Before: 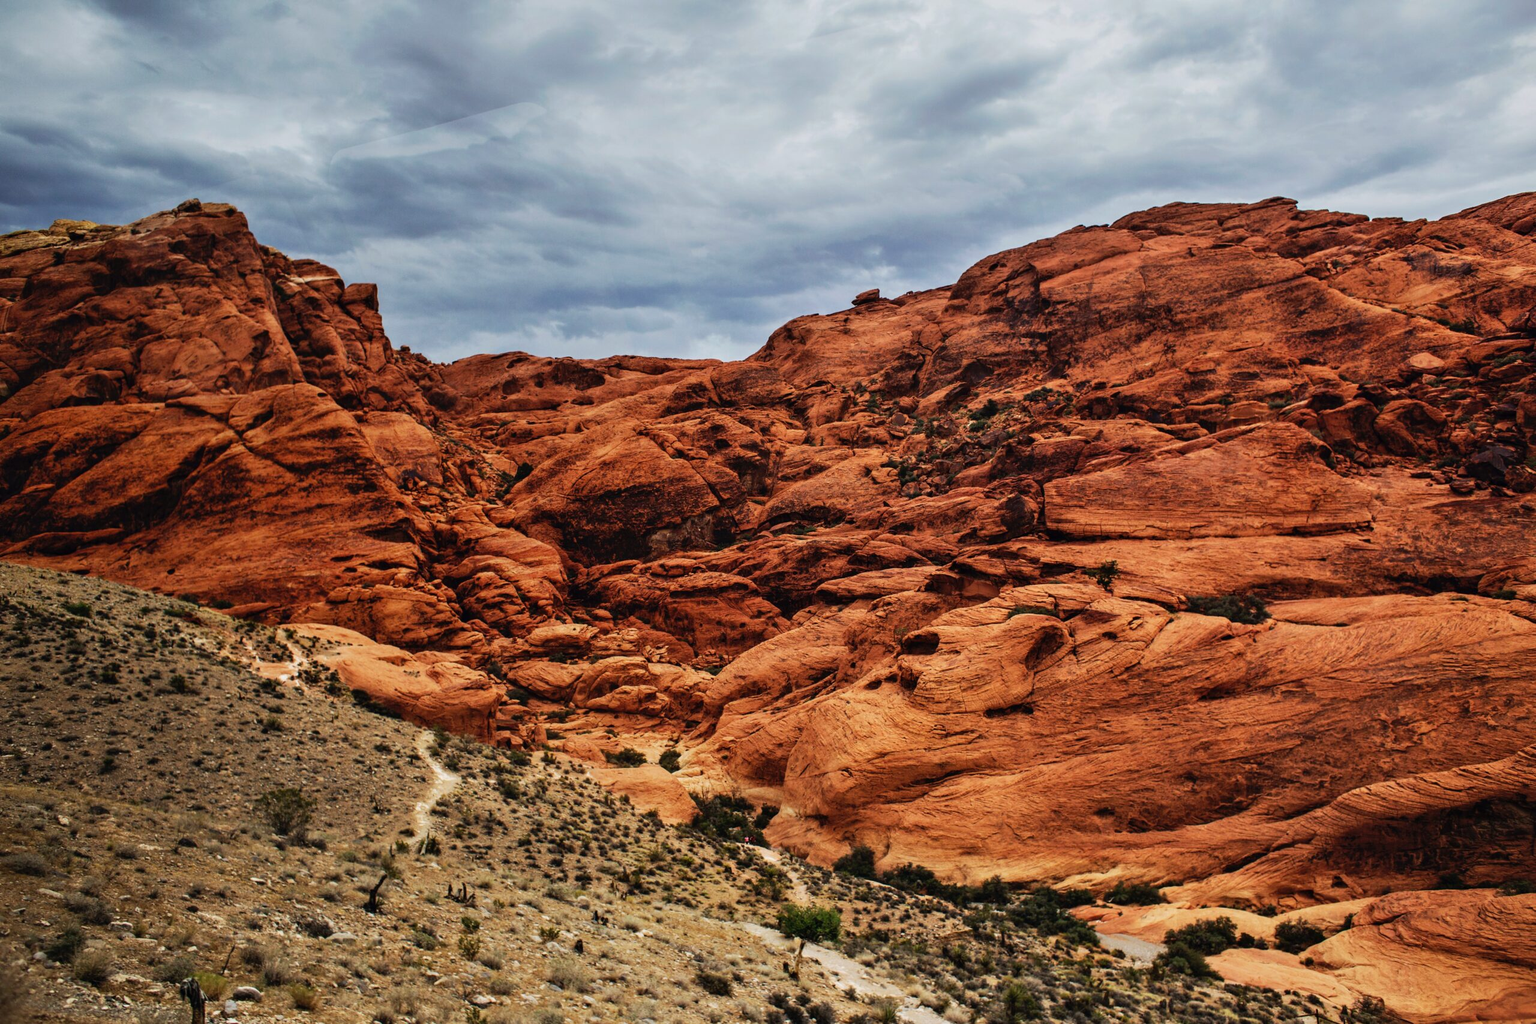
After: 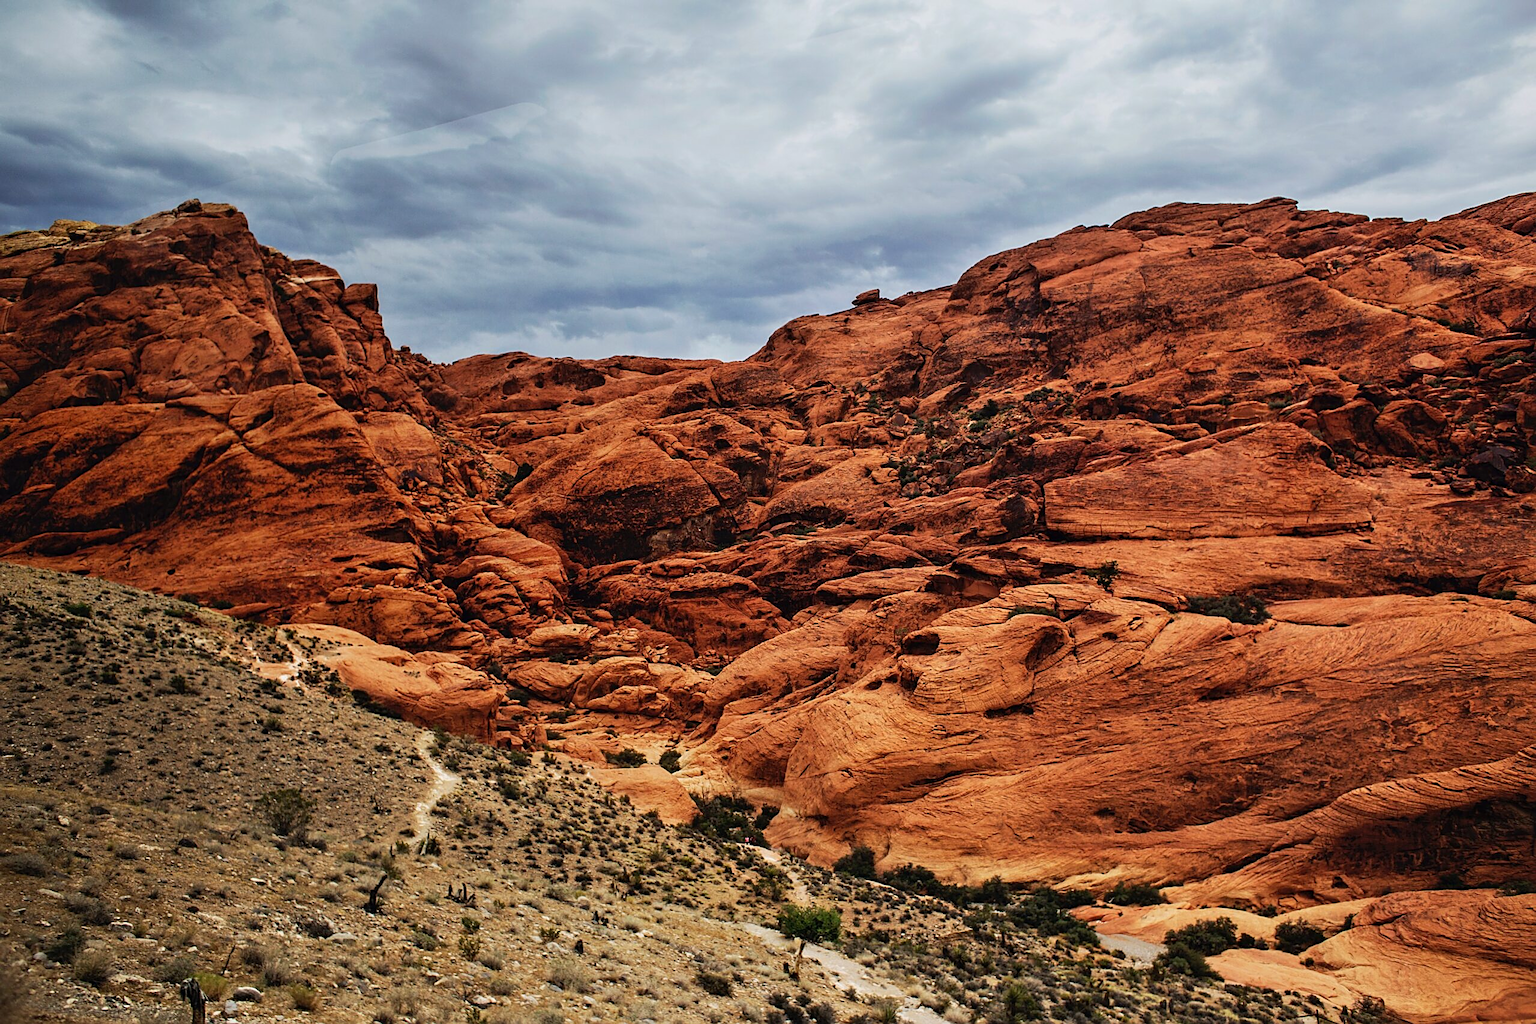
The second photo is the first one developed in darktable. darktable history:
white balance: emerald 1
sharpen: on, module defaults
shadows and highlights: radius 93.07, shadows -14.46, white point adjustment 0.23, highlights 31.48, compress 48.23%, highlights color adjustment 52.79%, soften with gaussian
